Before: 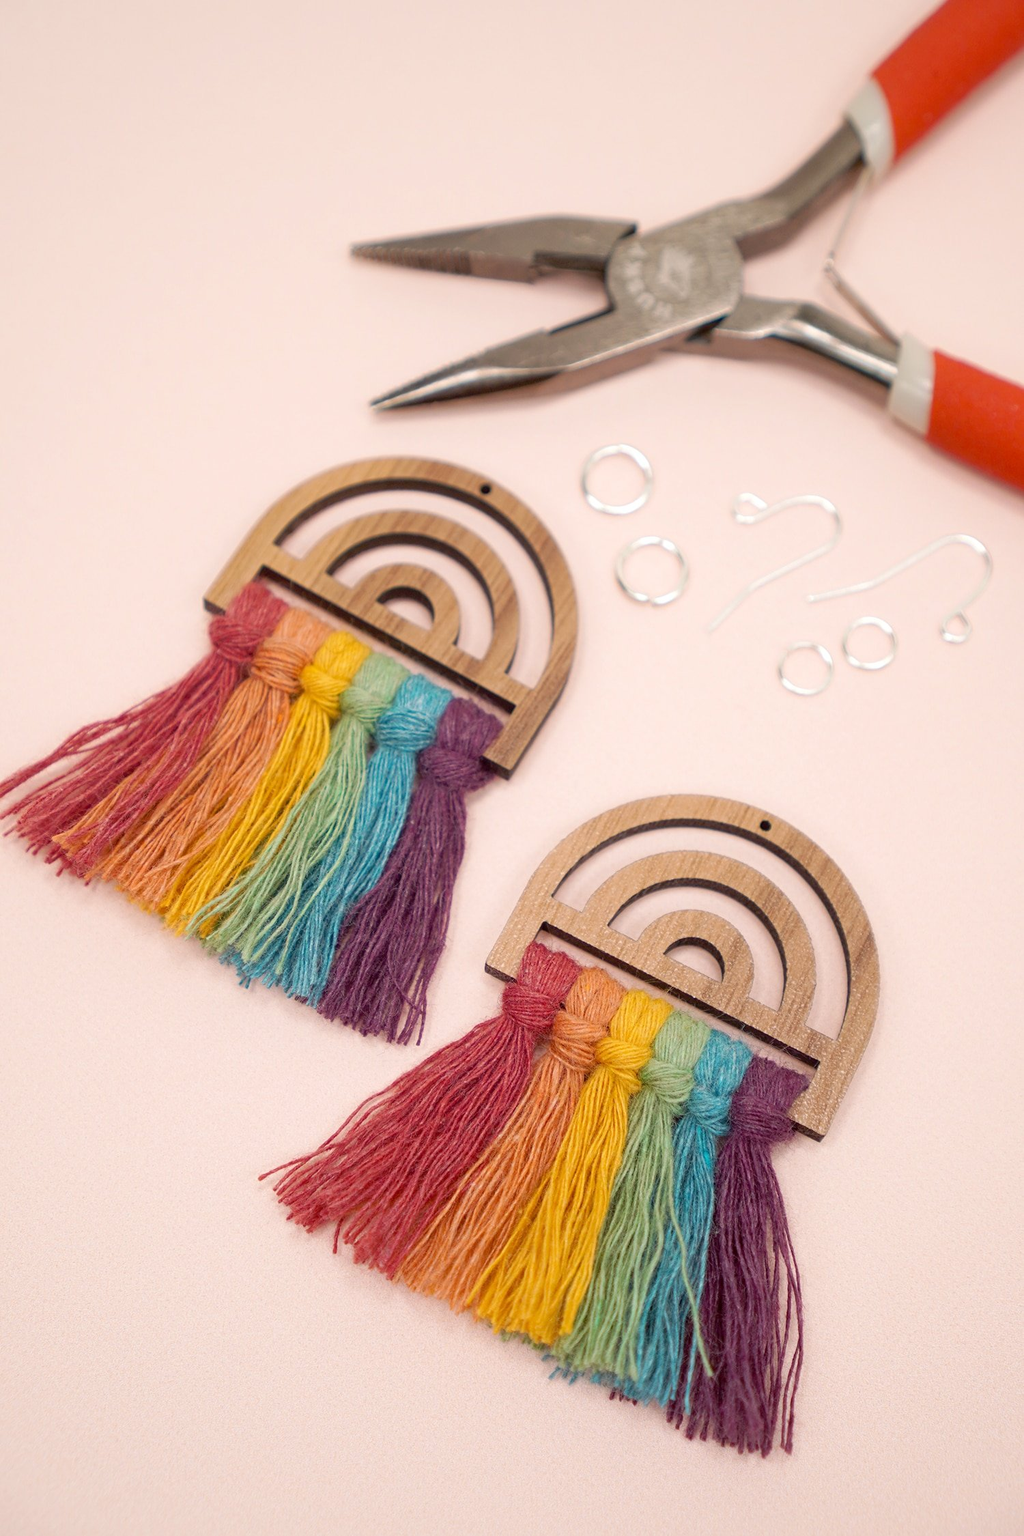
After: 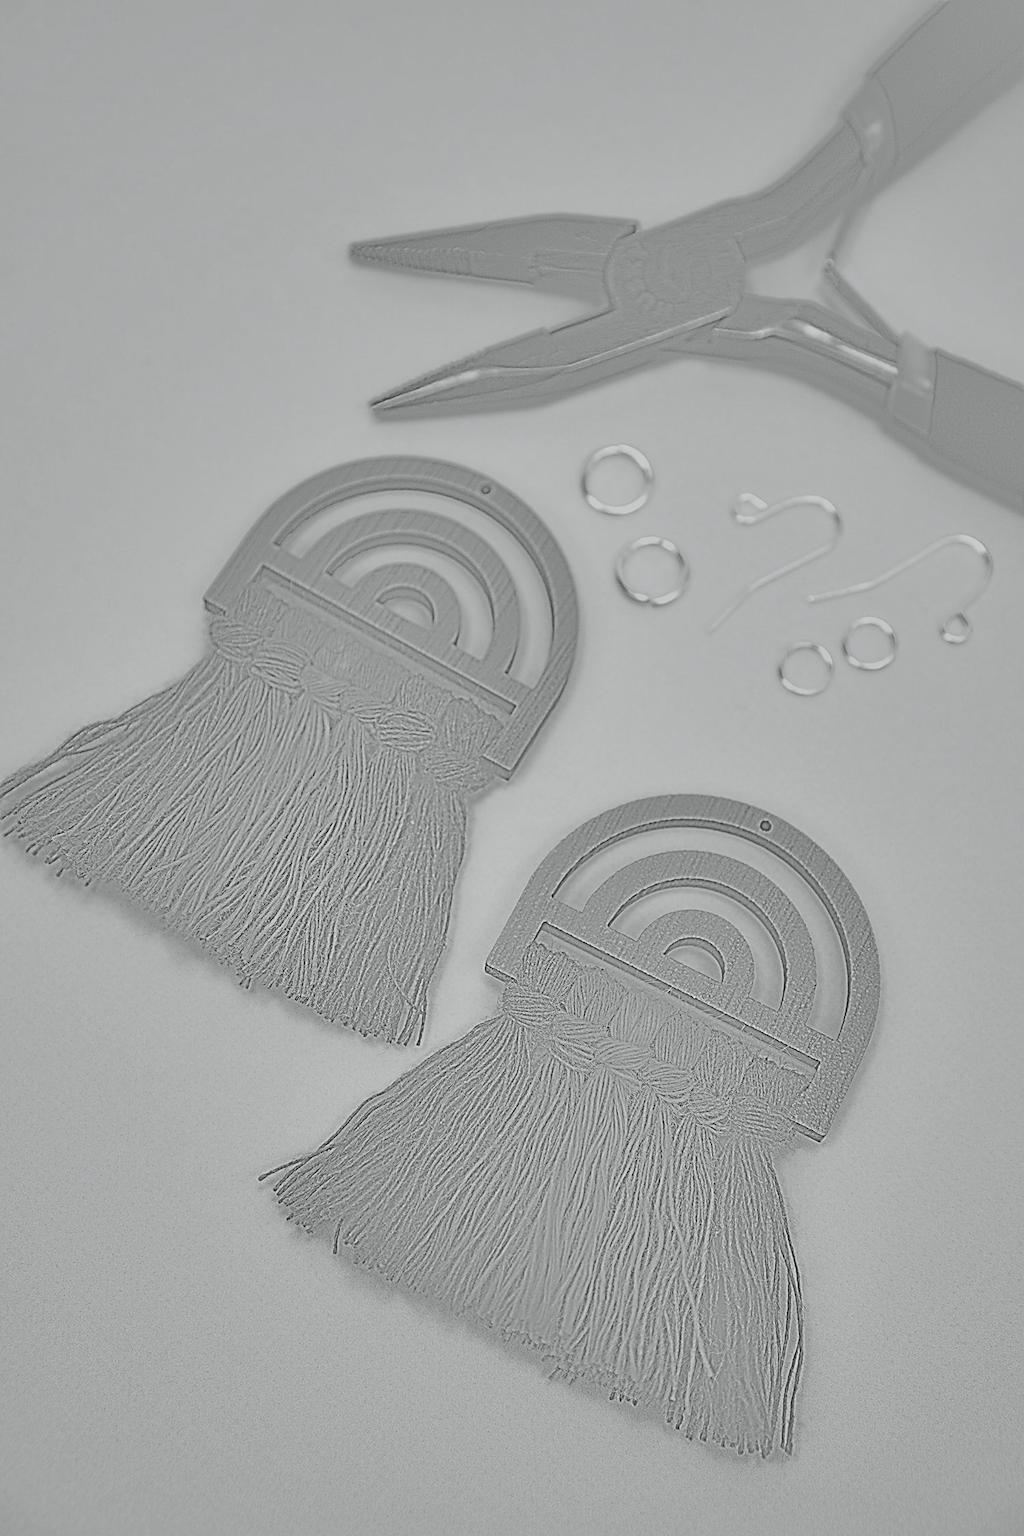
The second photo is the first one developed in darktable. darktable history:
sharpen: on, module defaults
highpass: sharpness 5.84%, contrast boost 8.44%
tone equalizer: -8 EV -1.08 EV, -7 EV -1.01 EV, -6 EV -0.867 EV, -5 EV -0.578 EV, -3 EV 0.578 EV, -2 EV 0.867 EV, -1 EV 1.01 EV, +0 EV 1.08 EV, edges refinement/feathering 500, mask exposure compensation -1.57 EV, preserve details no
rgb curve: curves: ch0 [(0, 0) (0.21, 0.15) (0.24, 0.21) (0.5, 0.75) (0.75, 0.96) (0.89, 0.99) (1, 1)]; ch1 [(0, 0.02) (0.21, 0.13) (0.25, 0.2) (0.5, 0.67) (0.75, 0.9) (0.89, 0.97) (1, 1)]; ch2 [(0, 0.02) (0.21, 0.13) (0.25, 0.2) (0.5, 0.67) (0.75, 0.9) (0.89, 0.97) (1, 1)], compensate middle gray true
white balance: red 0.98, blue 1.034
shadows and highlights: radius 108.52, shadows 44.07, highlights -67.8, low approximation 0.01, soften with gaussian
tone curve: curves: ch0 [(0, 0.015) (0.037, 0.032) (0.131, 0.113) (0.275, 0.26) (0.497, 0.531) (0.617, 0.663) (0.704, 0.748) (0.813, 0.842) (0.911, 0.931) (0.997, 1)]; ch1 [(0, 0) (0.301, 0.3) (0.444, 0.438) (0.493, 0.494) (0.501, 0.499) (0.534, 0.543) (0.582, 0.605) (0.658, 0.687) (0.746, 0.79) (1, 1)]; ch2 [(0, 0) (0.246, 0.234) (0.36, 0.356) (0.415, 0.426) (0.476, 0.492) (0.502, 0.499) (0.525, 0.513) (0.533, 0.534) (0.586, 0.598) (0.634, 0.643) (0.706, 0.717) (0.853, 0.83) (1, 0.951)], color space Lab, independent channels, preserve colors none
local contrast: detail 117%
